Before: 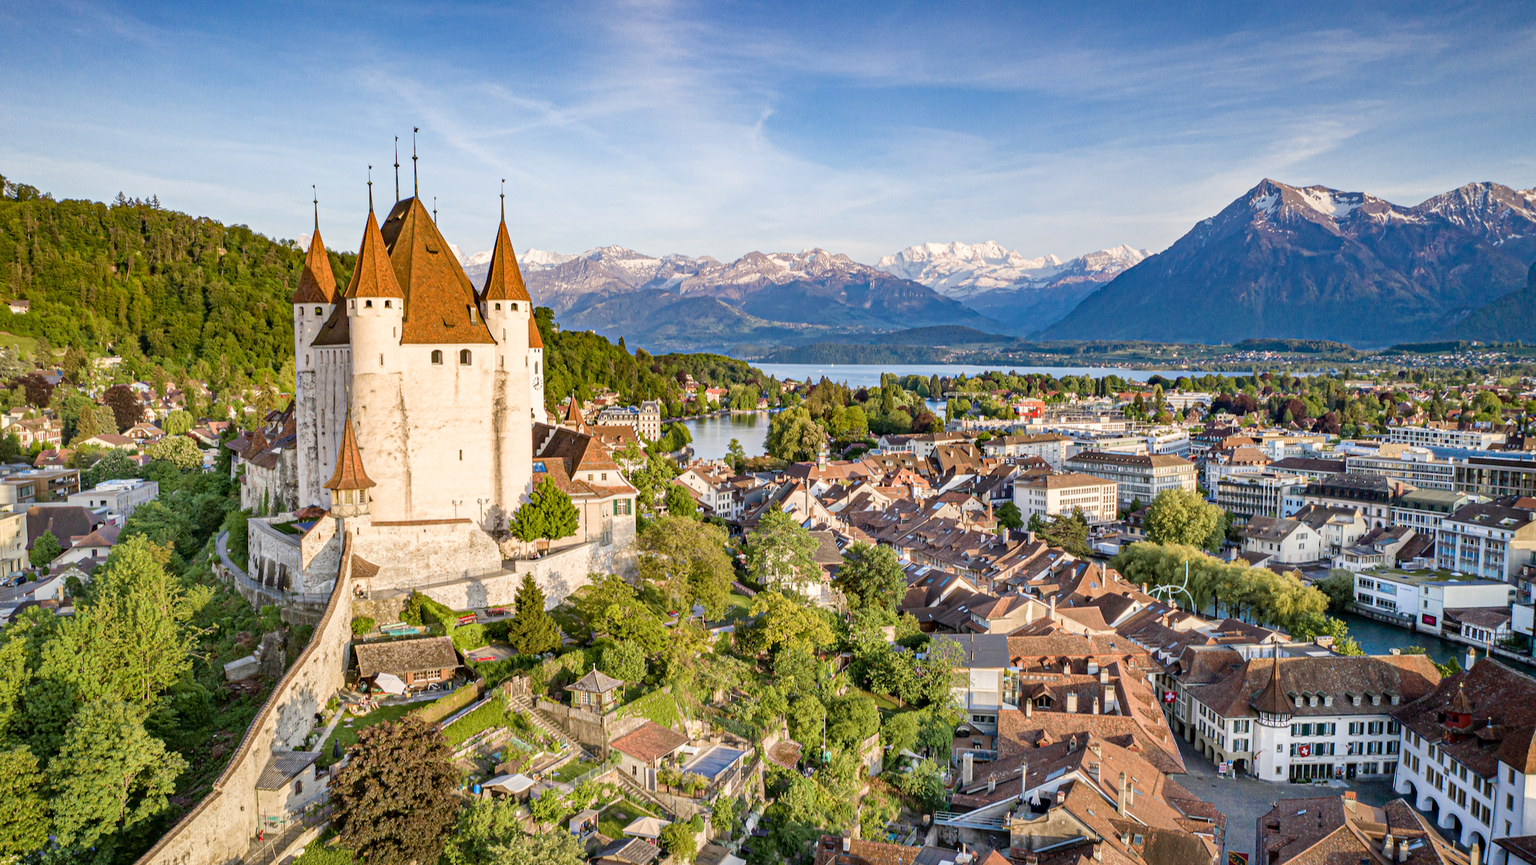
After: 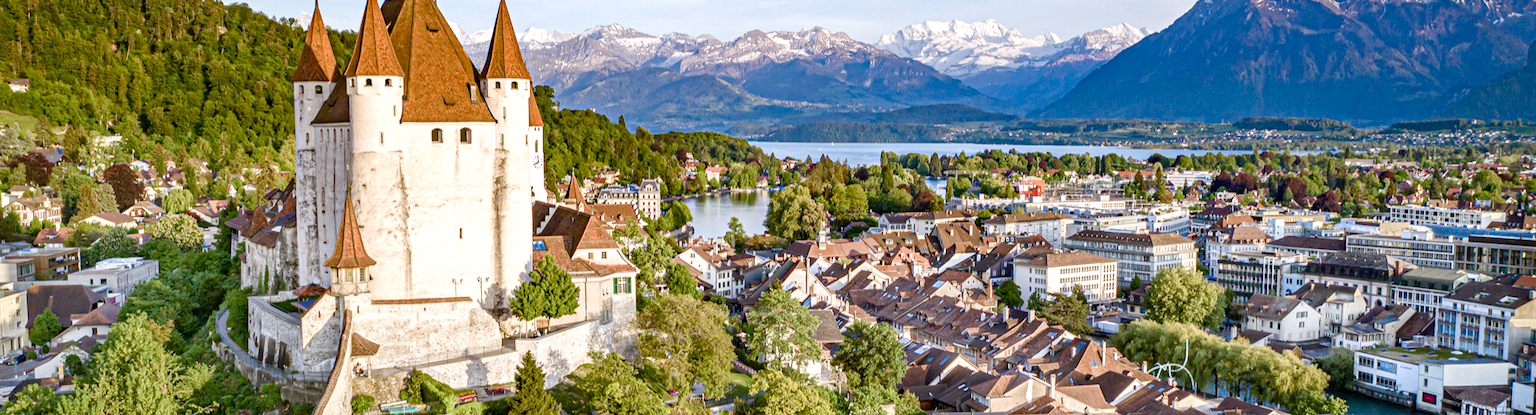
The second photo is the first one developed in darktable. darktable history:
crop and rotate: top 25.71%, bottom 26.277%
color balance rgb: highlights gain › luminance 17.118%, highlights gain › chroma 2.955%, highlights gain › hue 259.05°, perceptual saturation grading › global saturation 20%, perceptual saturation grading › highlights -49.04%, perceptual saturation grading › shadows 24.176%, global vibrance 9.574%
